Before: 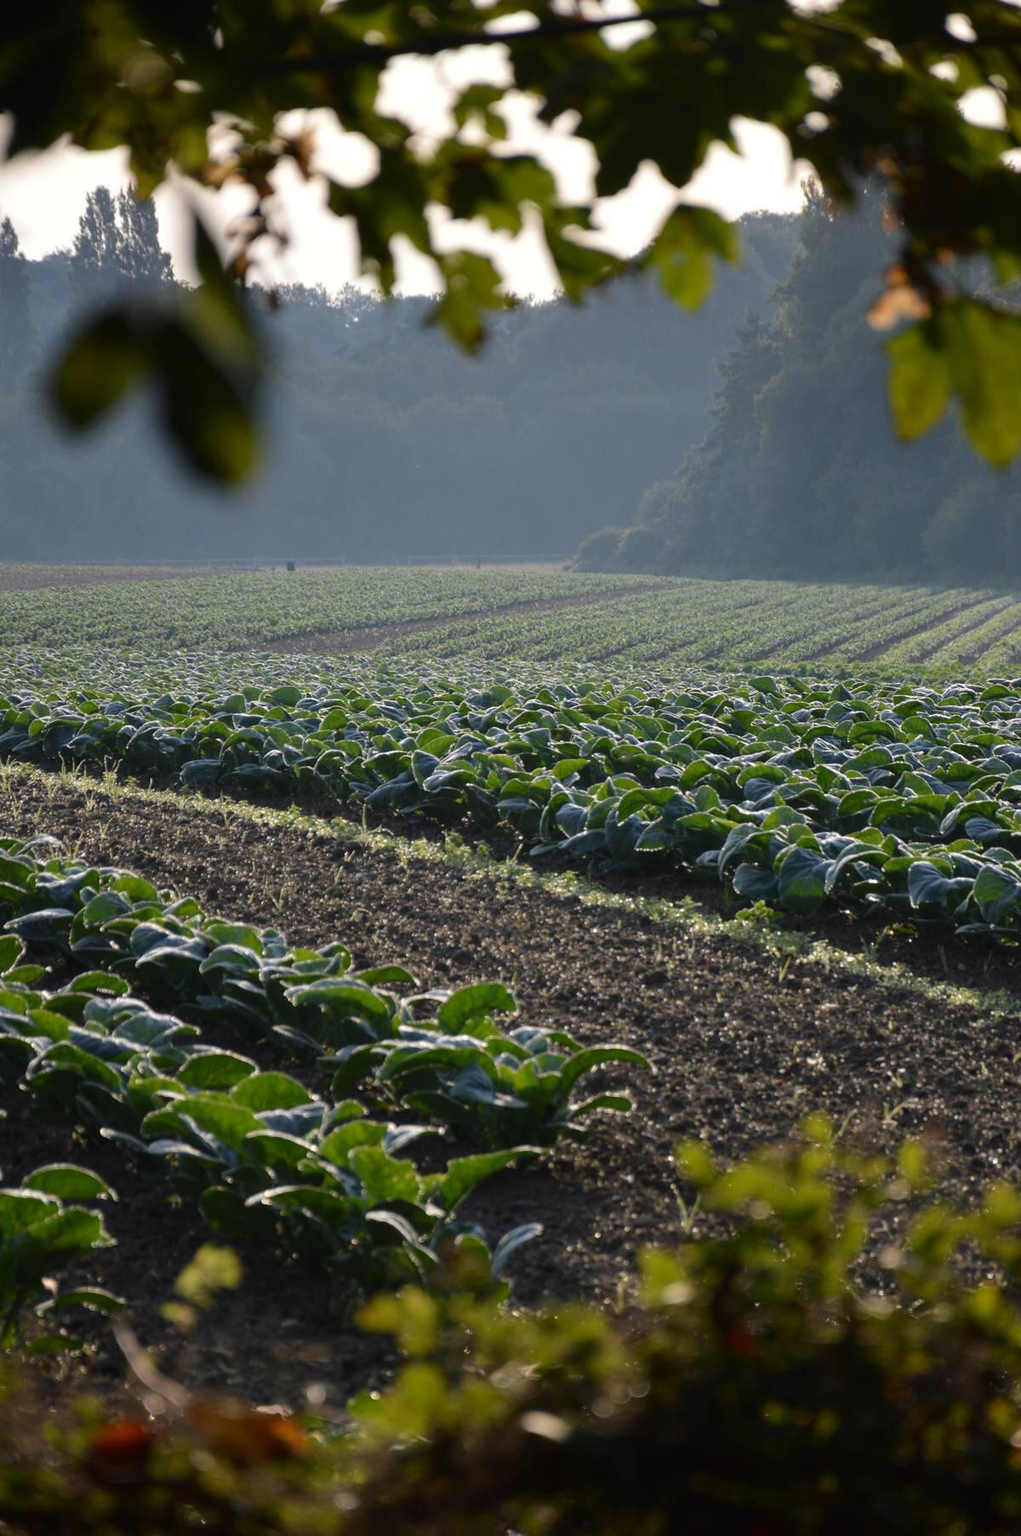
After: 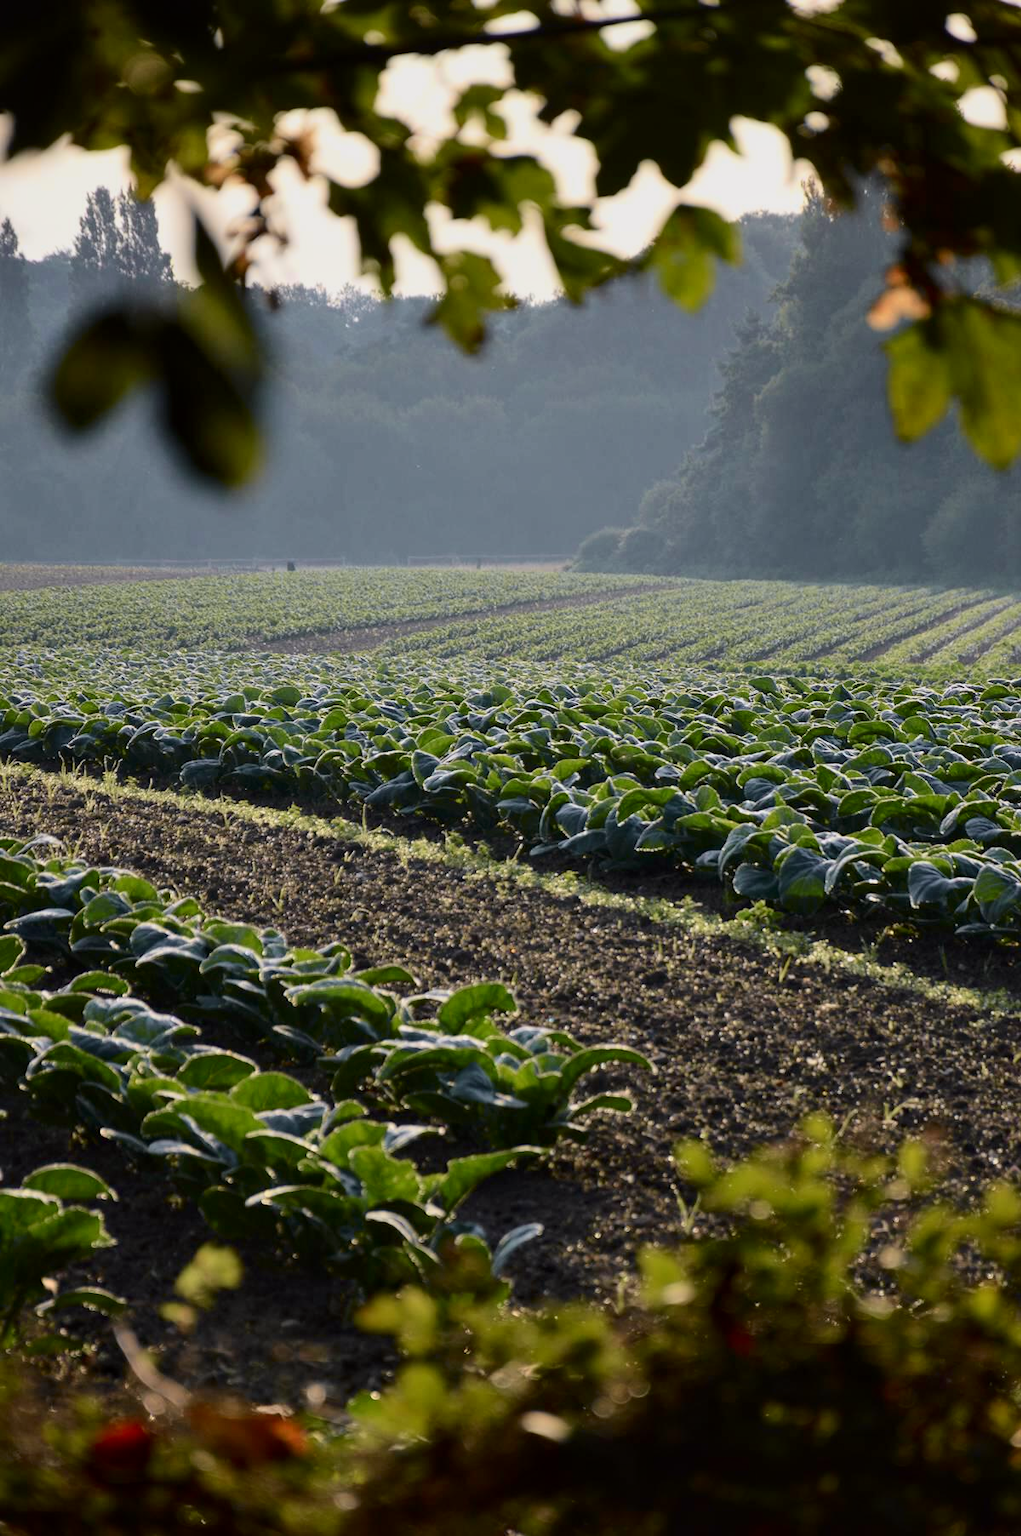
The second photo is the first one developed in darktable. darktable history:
tone curve: curves: ch0 [(0, 0) (0.091, 0.066) (0.184, 0.16) (0.491, 0.519) (0.748, 0.765) (1, 0.919)]; ch1 [(0, 0) (0.179, 0.173) (0.322, 0.32) (0.424, 0.424) (0.502, 0.504) (0.56, 0.575) (0.631, 0.675) (0.777, 0.806) (1, 1)]; ch2 [(0, 0) (0.434, 0.447) (0.497, 0.498) (0.539, 0.566) (0.676, 0.691) (1, 1)], color space Lab, independent channels, preserve colors none
local contrast: mode bilateral grid, contrast 20, coarseness 50, detail 120%, midtone range 0.2
